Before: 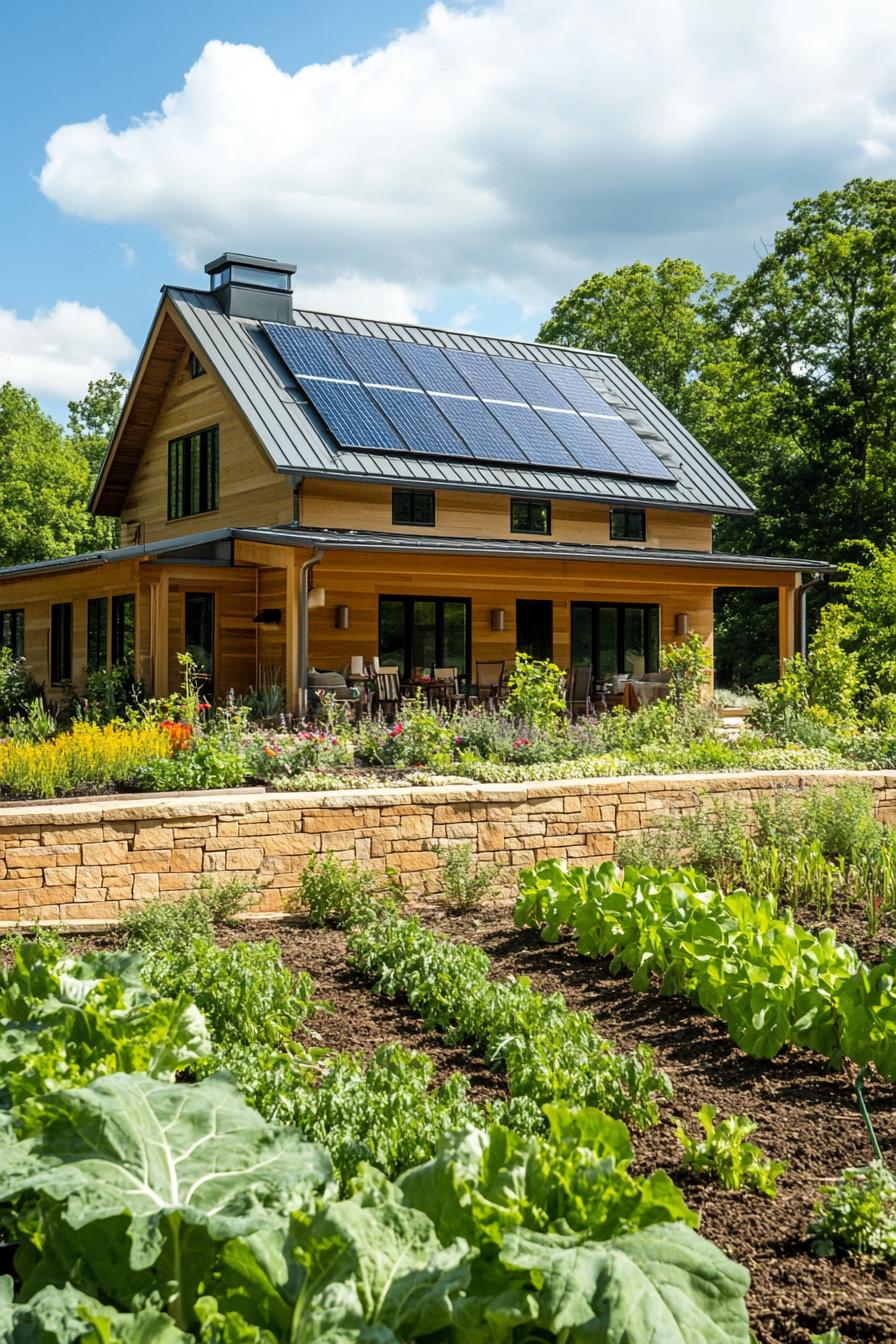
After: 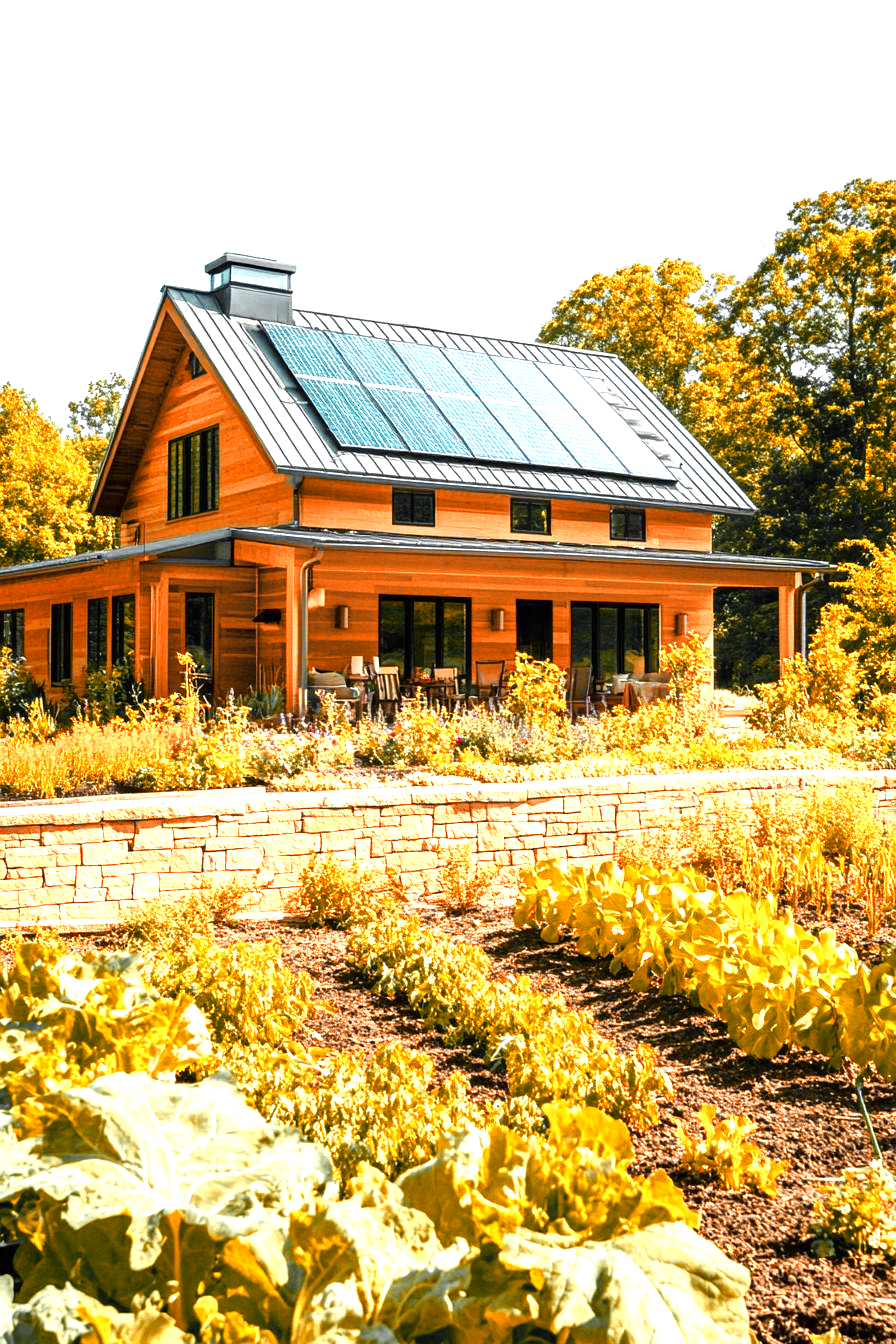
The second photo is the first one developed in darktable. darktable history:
color balance rgb: perceptual saturation grading › global saturation 34.889%, perceptual saturation grading › highlights -25.149%, perceptual saturation grading › shadows 49.973%, global vibrance 20%
exposure: black level correction 0, exposure 1 EV, compensate exposure bias true, compensate highlight preservation false
color zones: curves: ch0 [(0.009, 0.528) (0.136, 0.6) (0.255, 0.586) (0.39, 0.528) (0.522, 0.584) (0.686, 0.736) (0.849, 0.561)]; ch1 [(0.045, 0.781) (0.14, 0.416) (0.257, 0.695) (0.442, 0.032) (0.738, 0.338) (0.818, 0.632) (0.891, 0.741) (1, 0.704)]; ch2 [(0, 0.667) (0.141, 0.52) (0.26, 0.37) (0.474, 0.432) (0.743, 0.286)]
